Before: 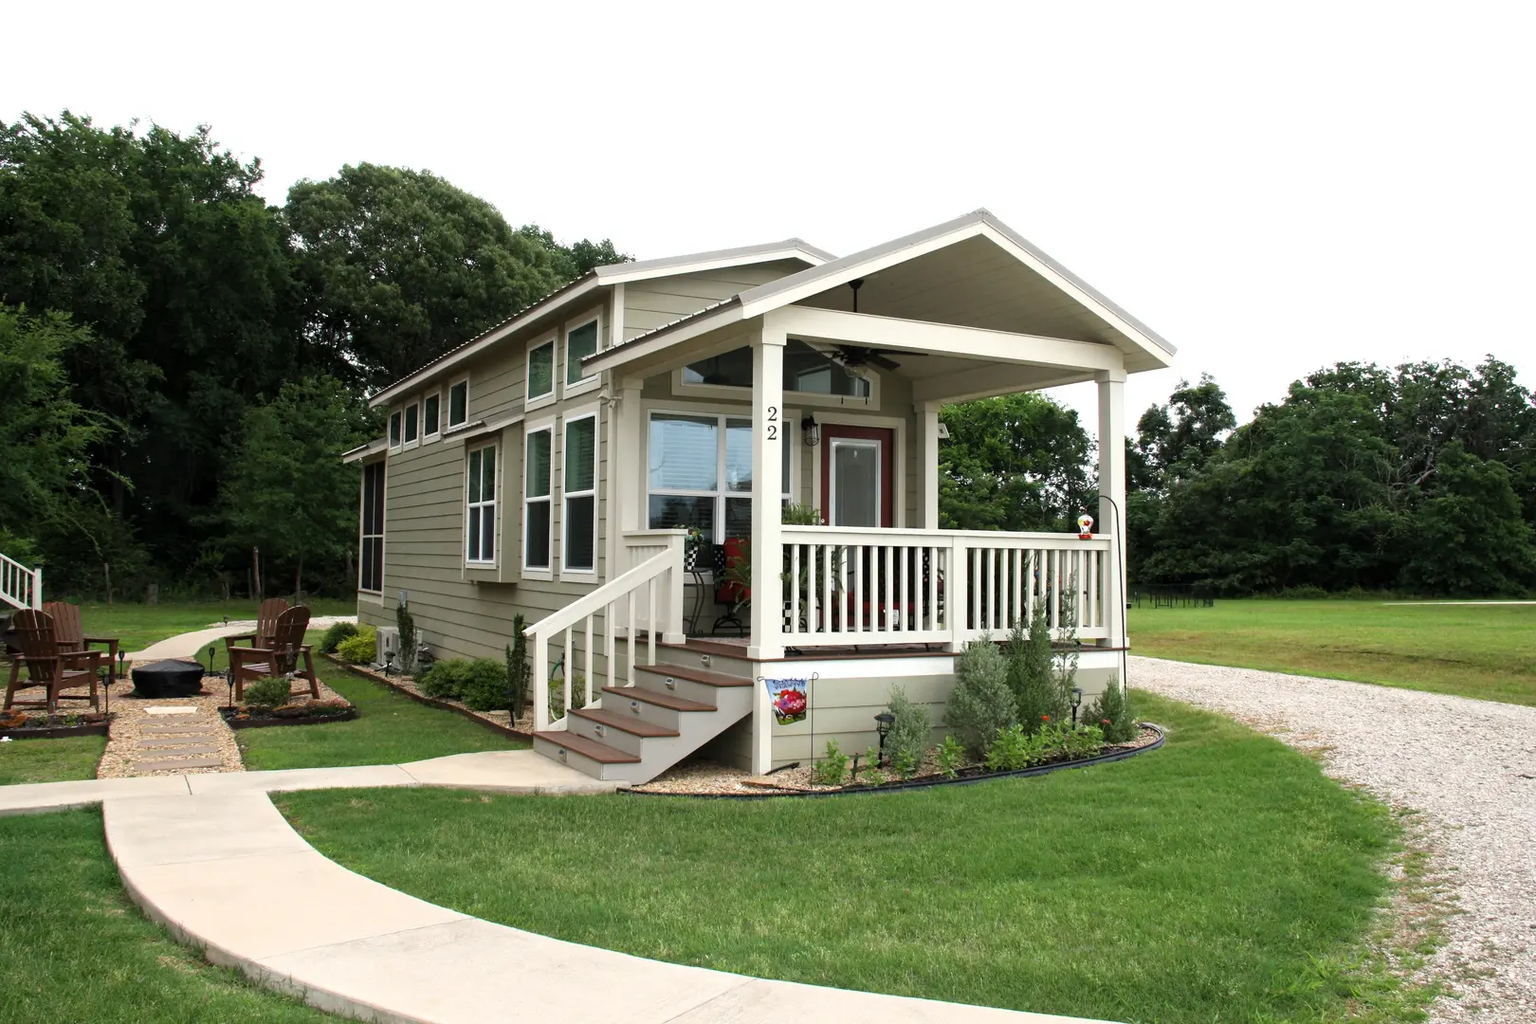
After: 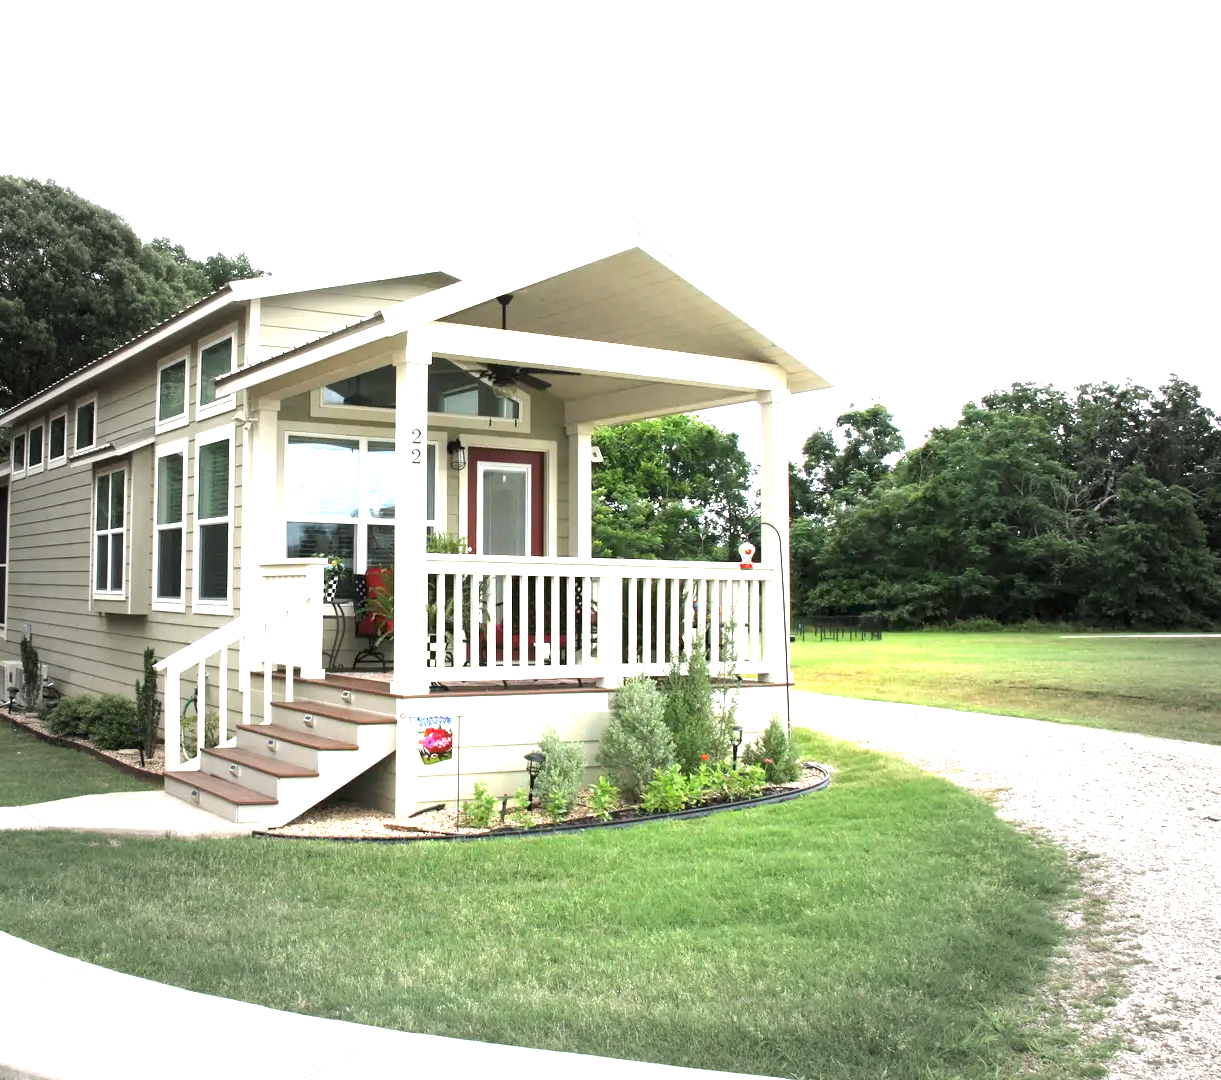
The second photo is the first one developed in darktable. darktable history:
exposure: black level correction 0, exposure 1.741 EV, compensate exposure bias true, compensate highlight preservation false
vignetting: fall-off start 48.41%, automatic ratio true, width/height ratio 1.29, unbound false
crop and rotate: left 24.6%
